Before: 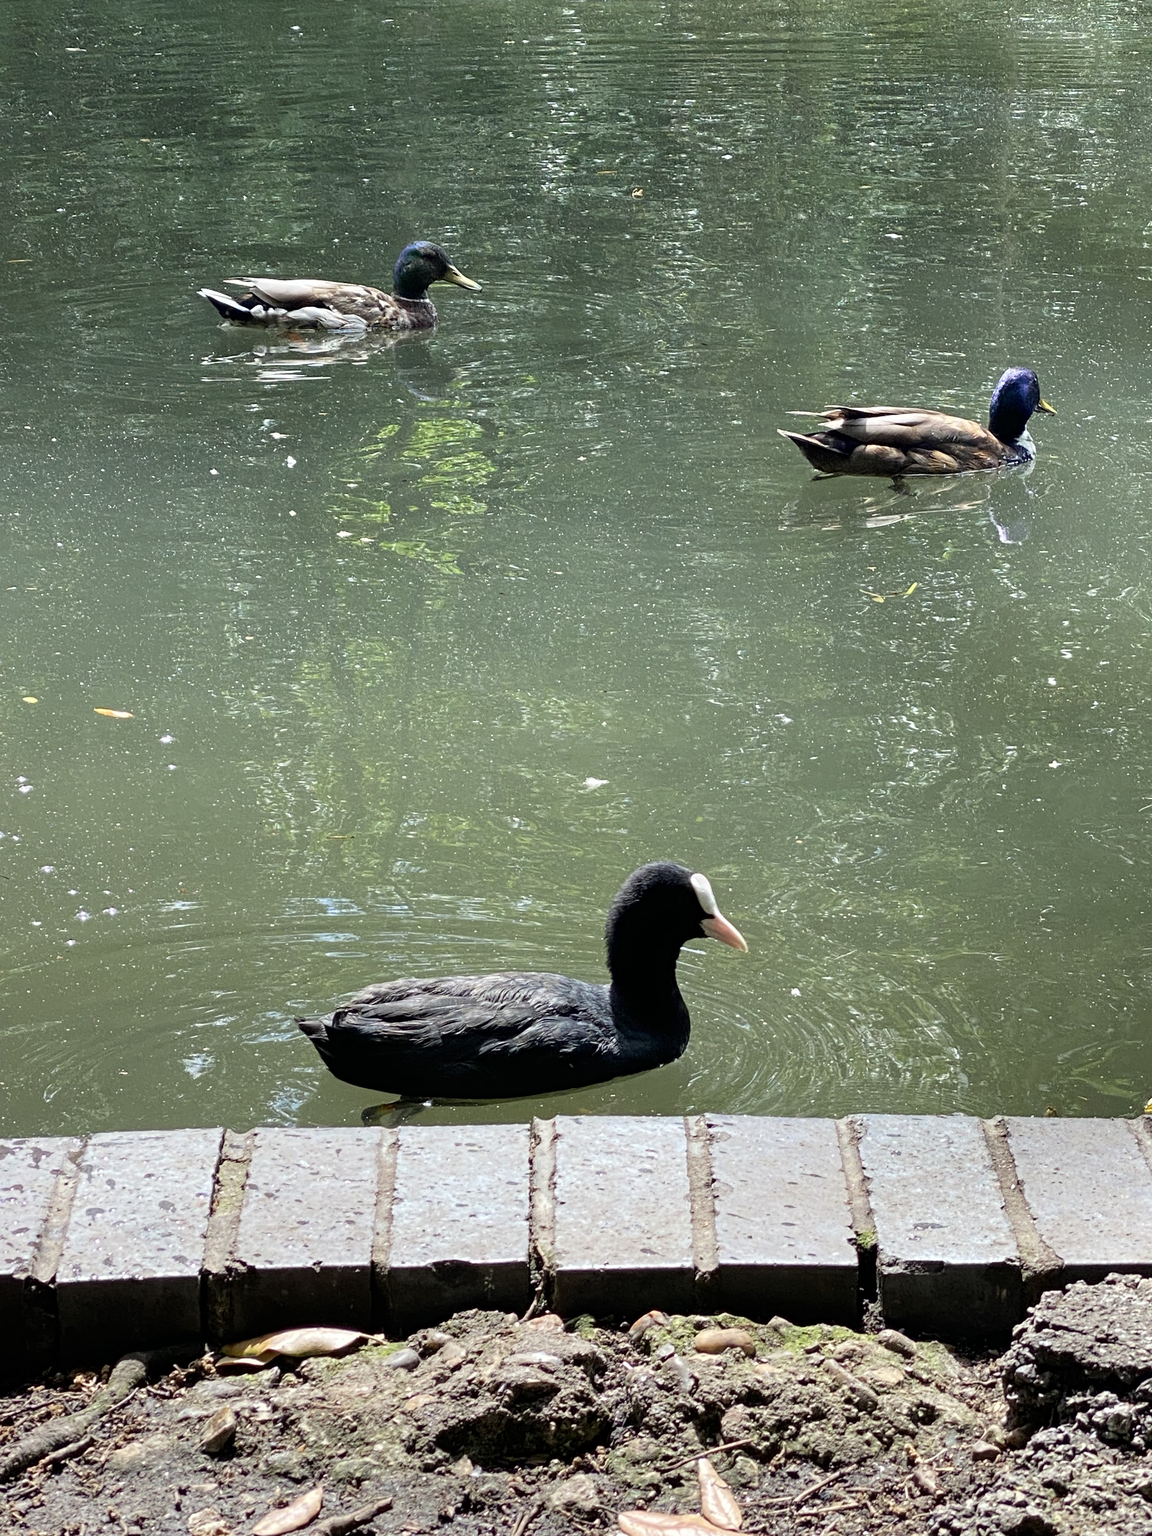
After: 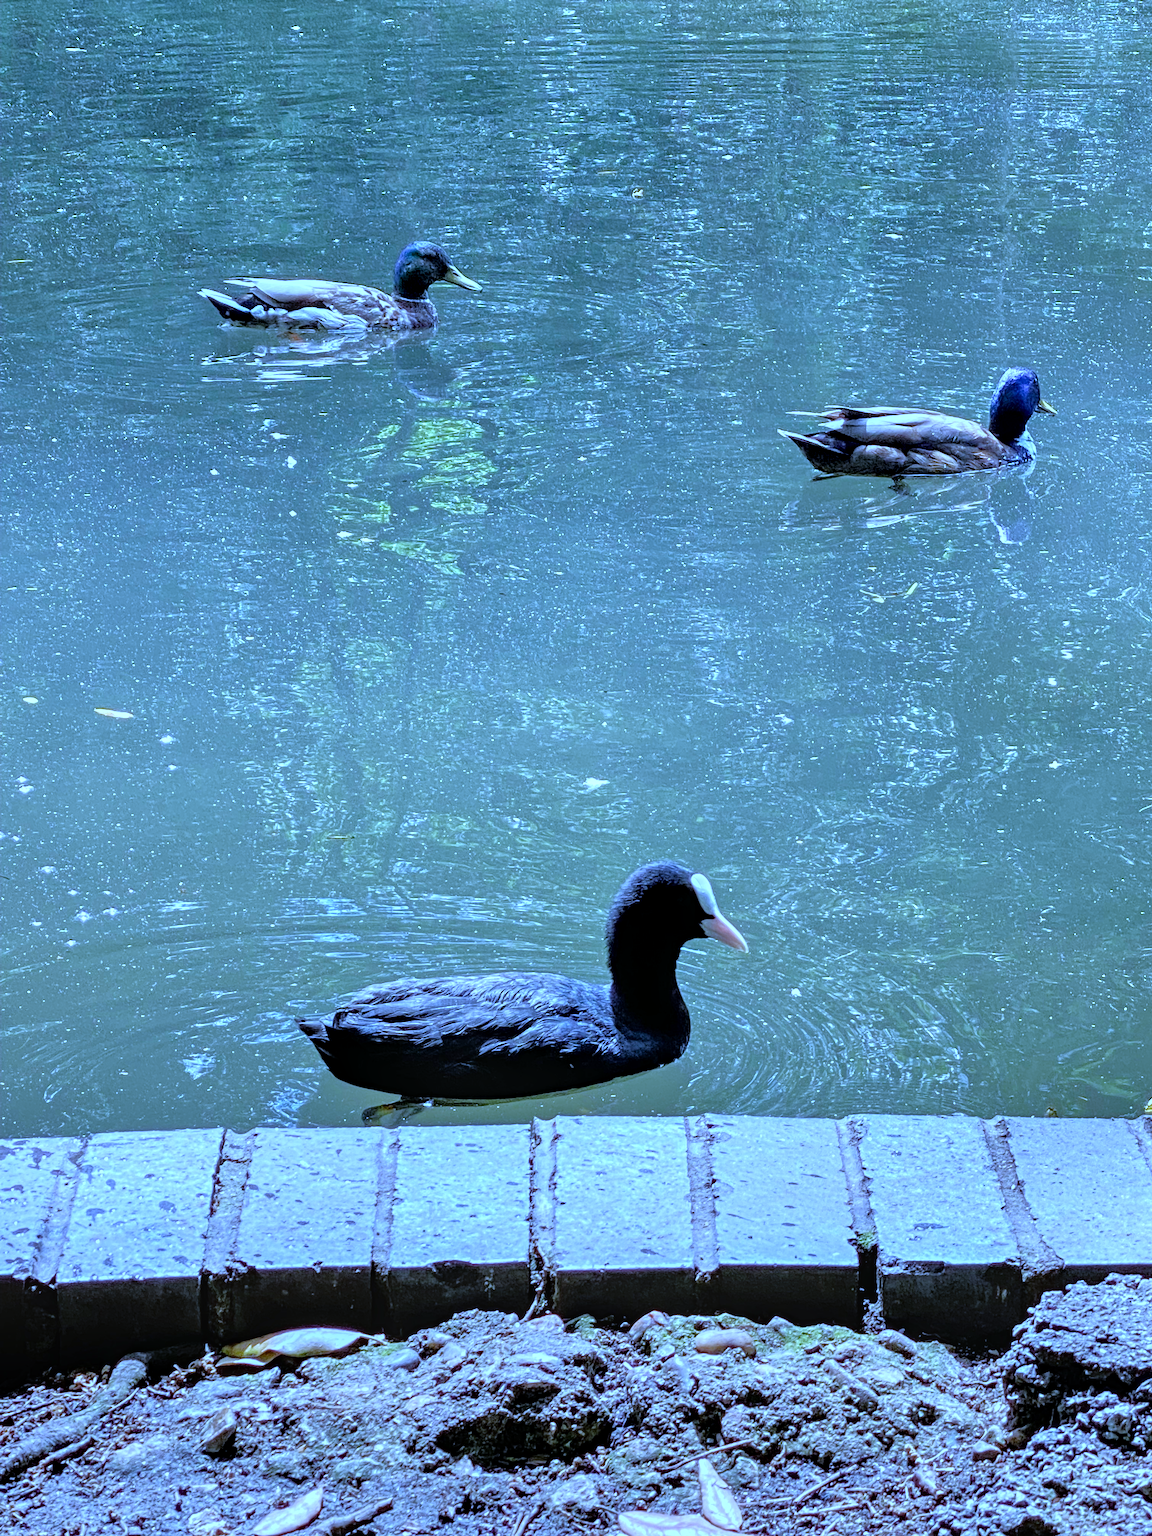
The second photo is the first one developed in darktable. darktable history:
local contrast: detail 130%
tone equalizer: -7 EV 0.15 EV, -6 EV 0.6 EV, -5 EV 1.15 EV, -4 EV 1.33 EV, -3 EV 1.15 EV, -2 EV 0.6 EV, -1 EV 0.15 EV, mask exposure compensation -0.5 EV
white balance: red 0.766, blue 1.537
rotate and perspective: automatic cropping off
